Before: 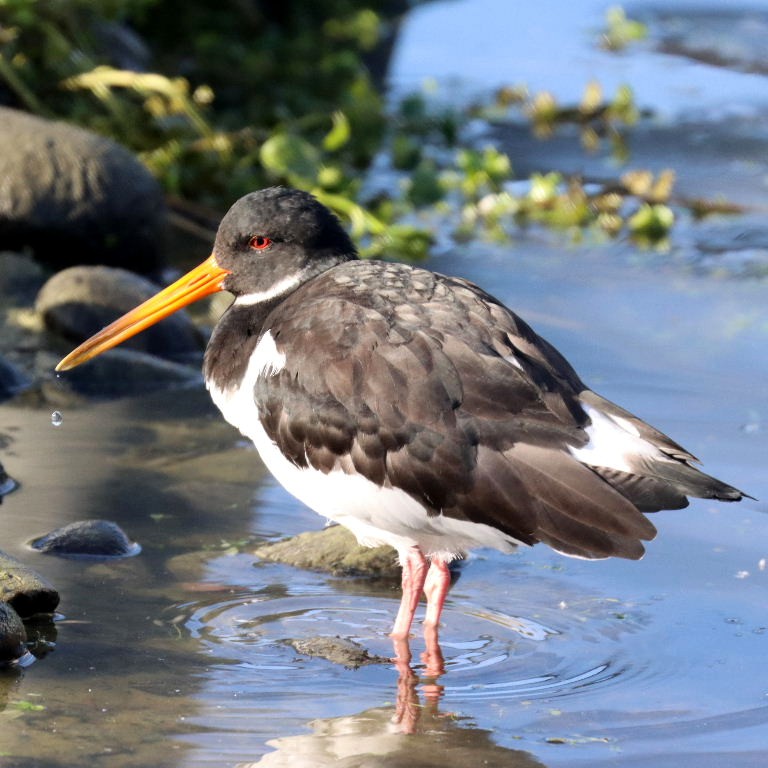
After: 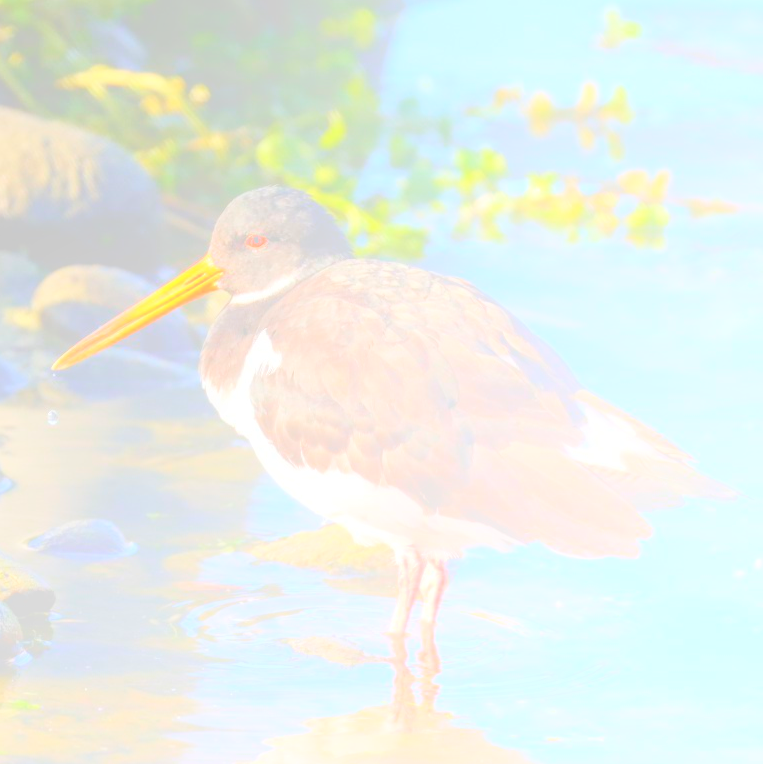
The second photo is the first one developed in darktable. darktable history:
crop and rotate: left 0.614%, top 0.179%, bottom 0.309%
bloom: size 85%, threshold 5%, strength 85%
local contrast: on, module defaults
